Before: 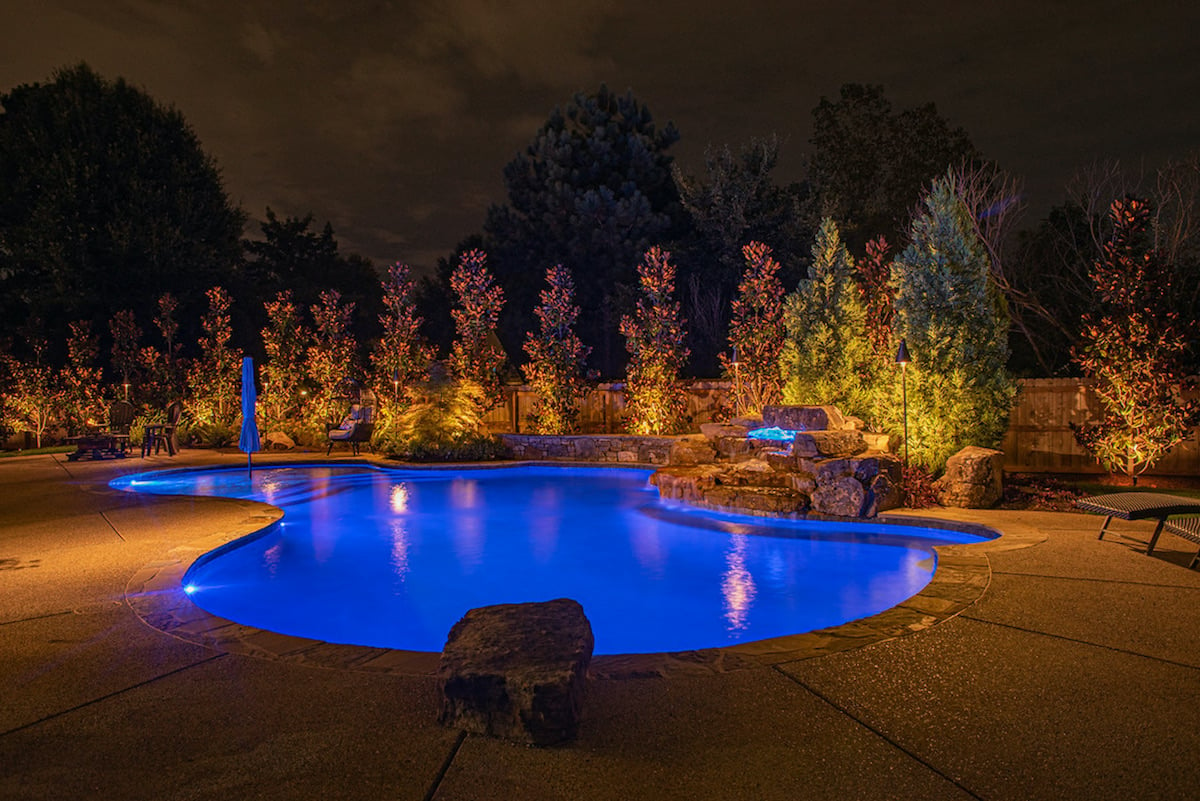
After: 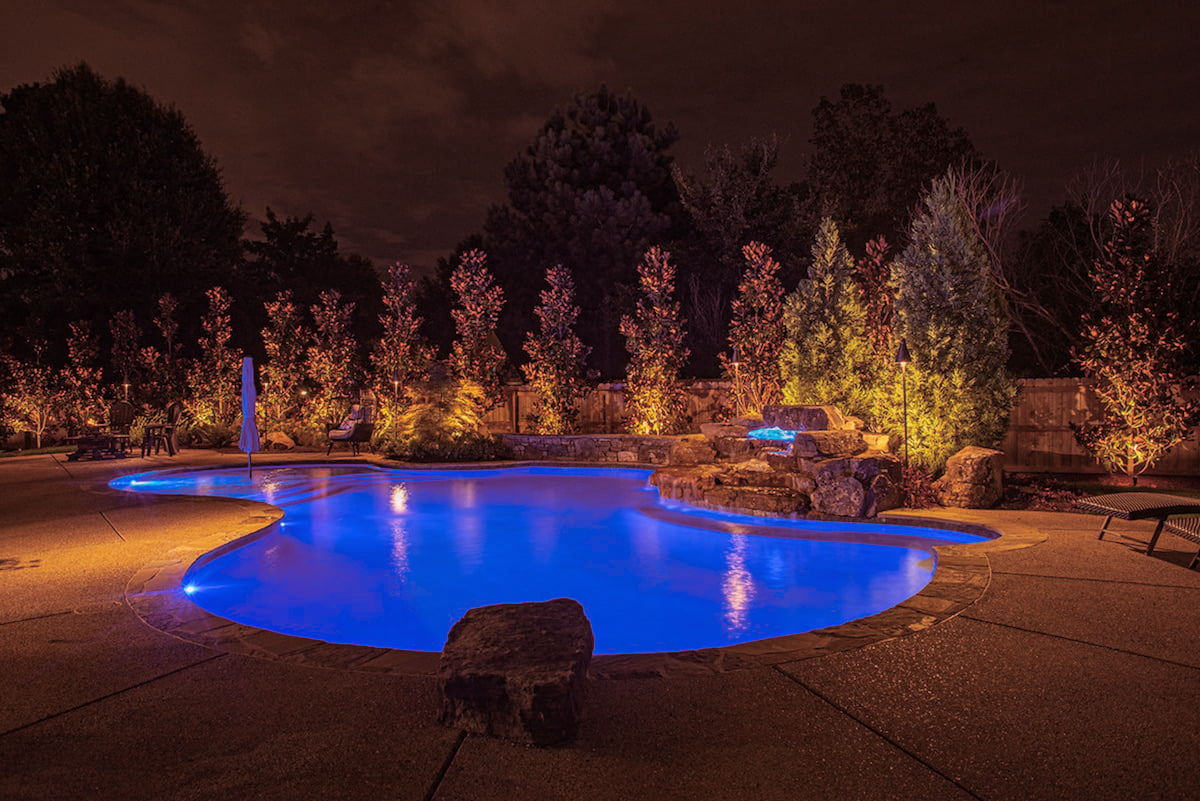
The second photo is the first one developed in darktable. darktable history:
bloom: on, module defaults
split-toning: highlights › hue 298.8°, highlights › saturation 0.73, compress 41.76%
